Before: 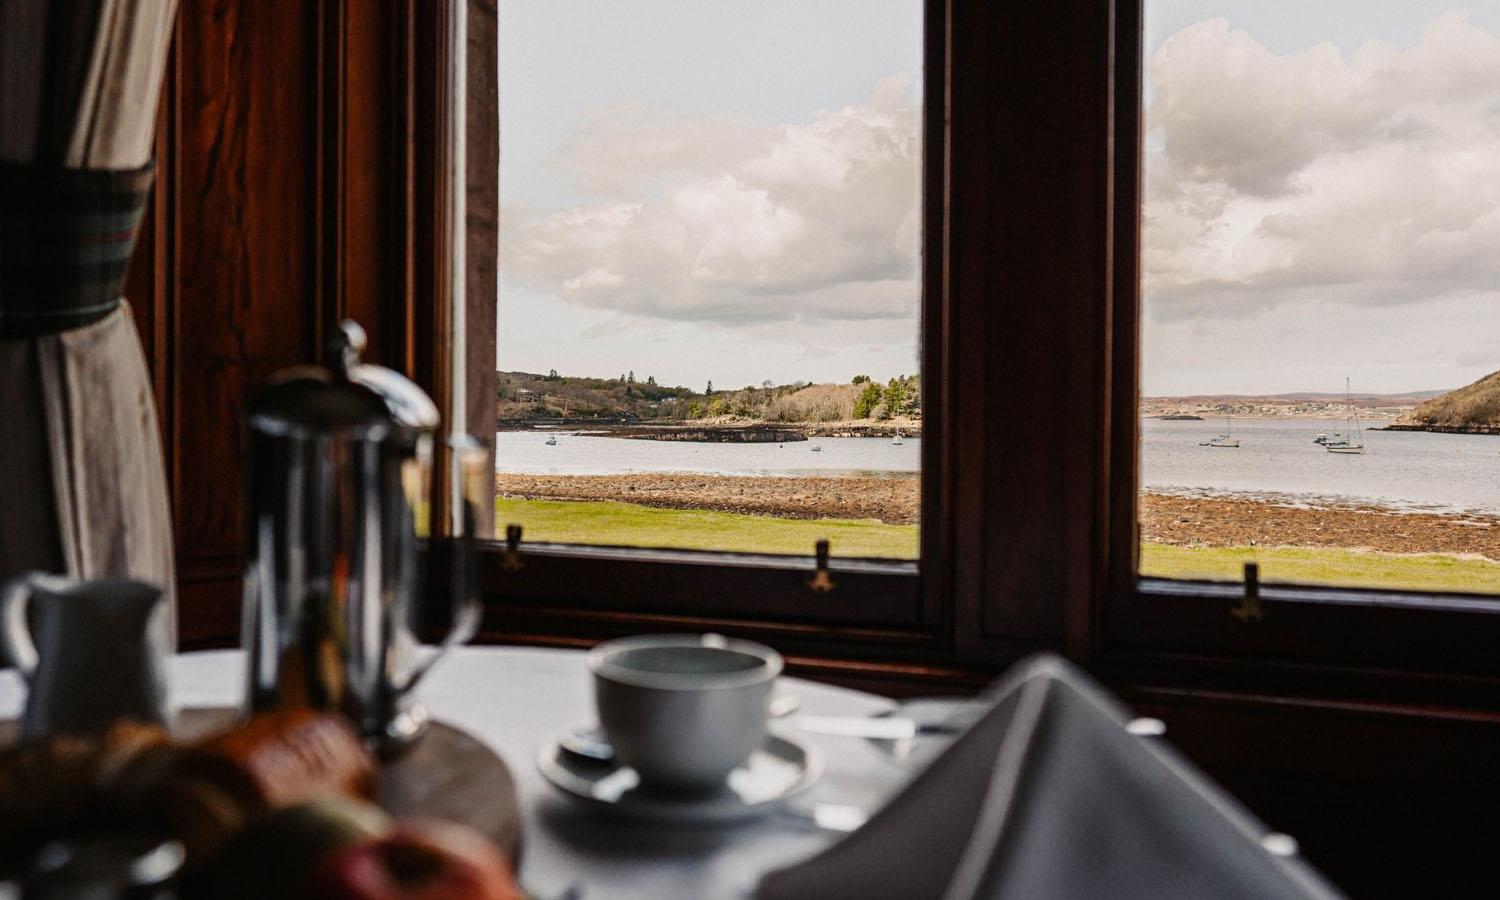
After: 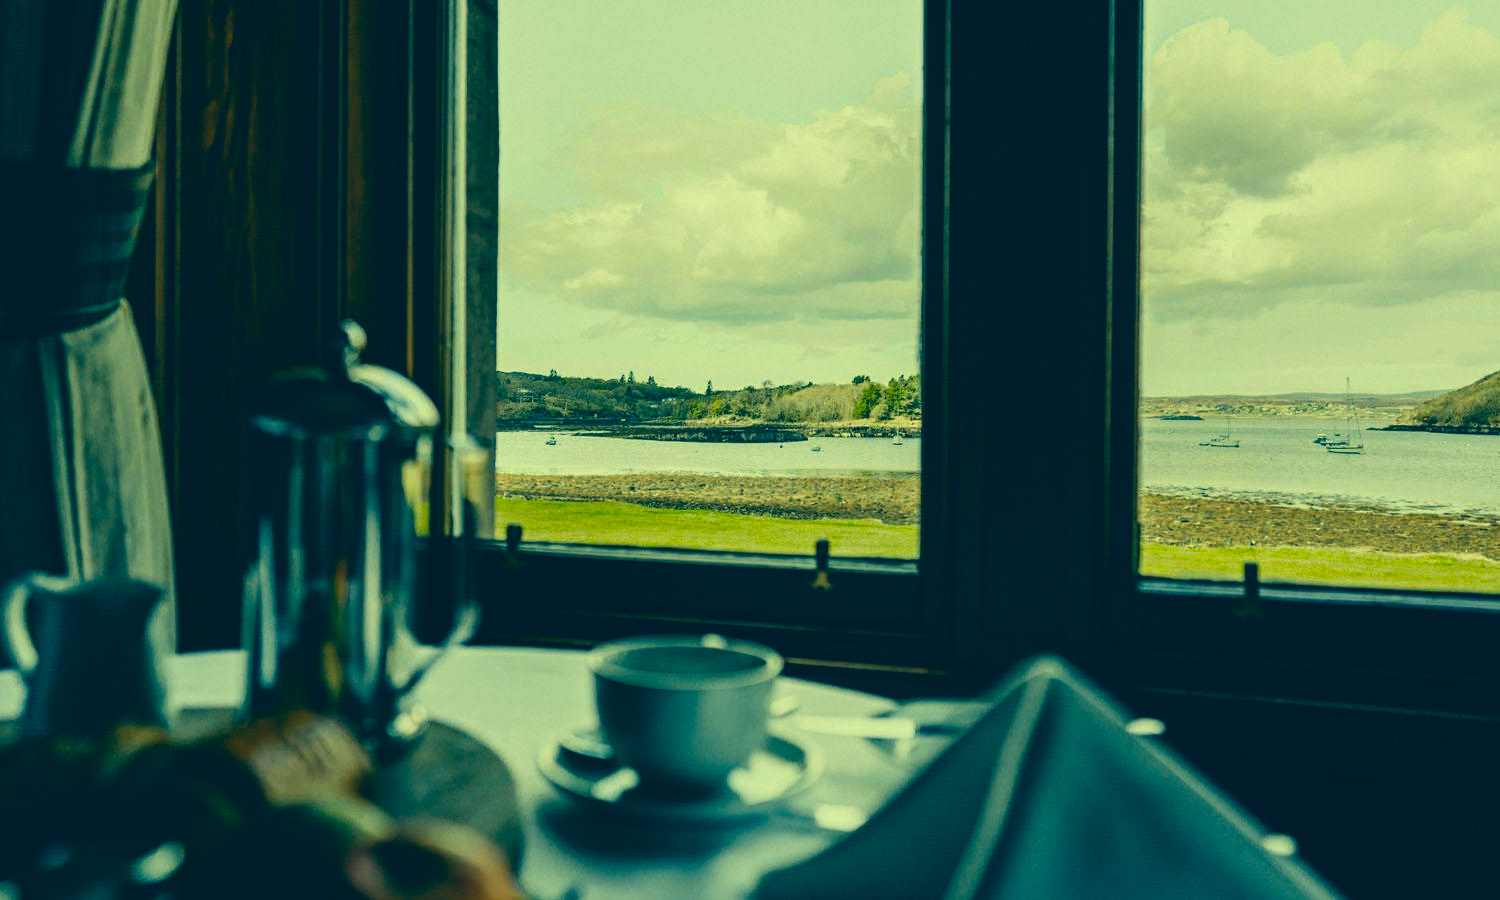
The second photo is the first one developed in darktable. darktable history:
color correction: highlights a* -15.58, highlights b* 40, shadows a* -40, shadows b* -26.18
